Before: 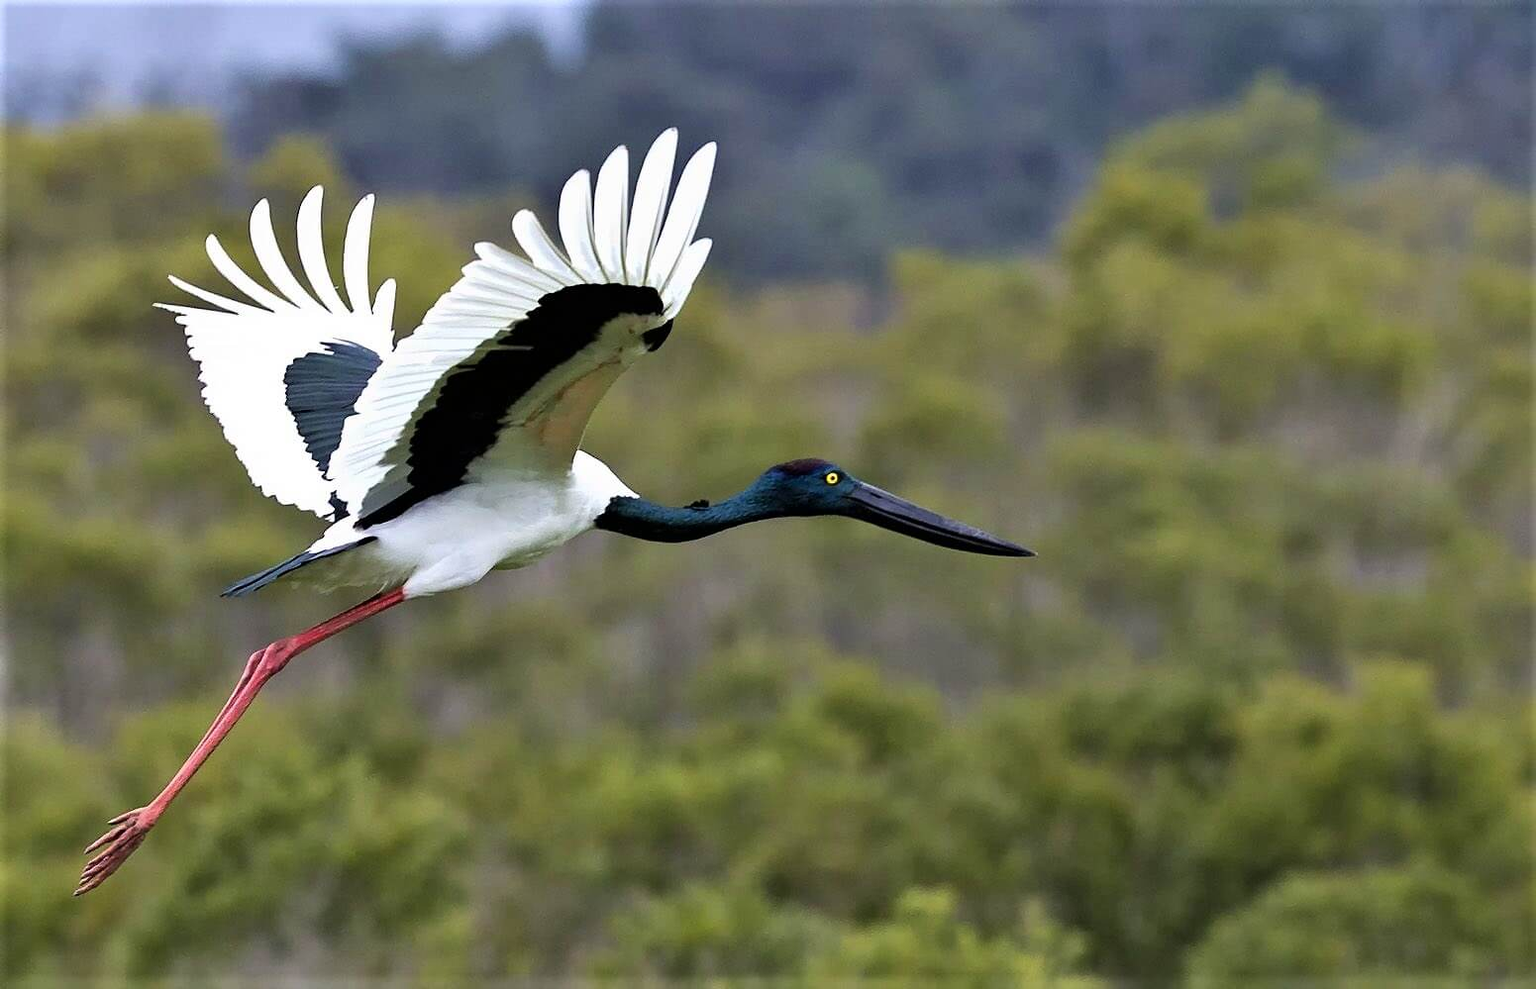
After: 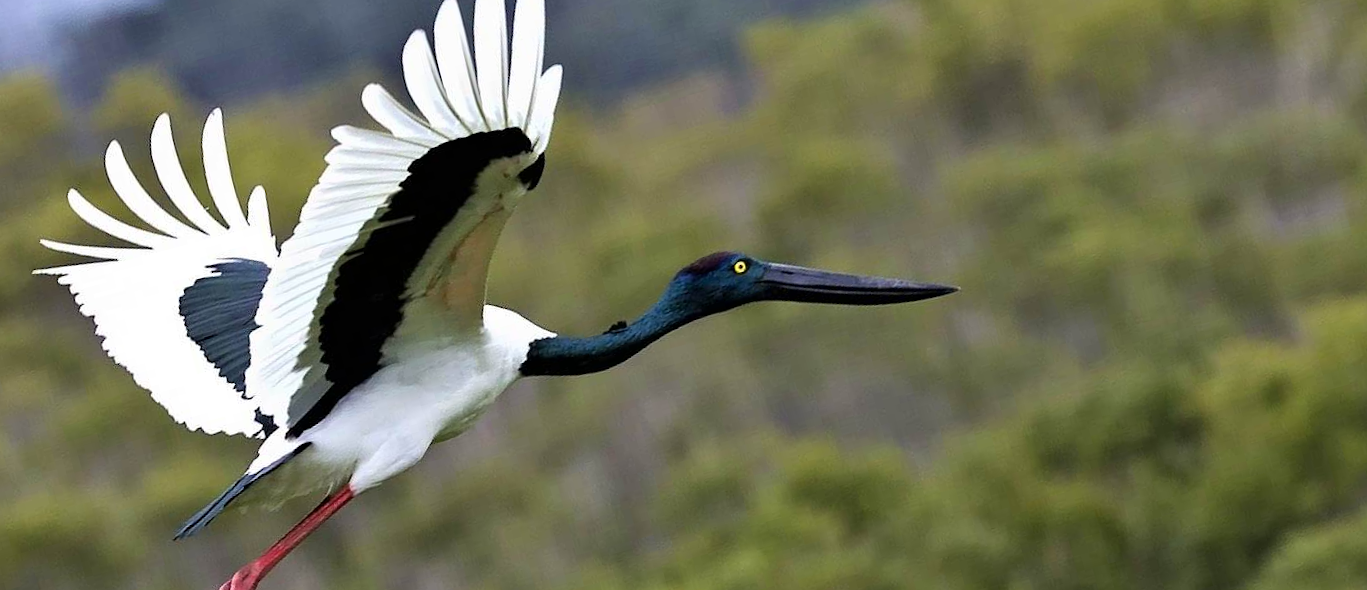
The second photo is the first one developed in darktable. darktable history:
crop: left 1.507%, top 6.147%, right 1.379%, bottom 6.637%
rotate and perspective: rotation -14.8°, crop left 0.1, crop right 0.903, crop top 0.25, crop bottom 0.748
